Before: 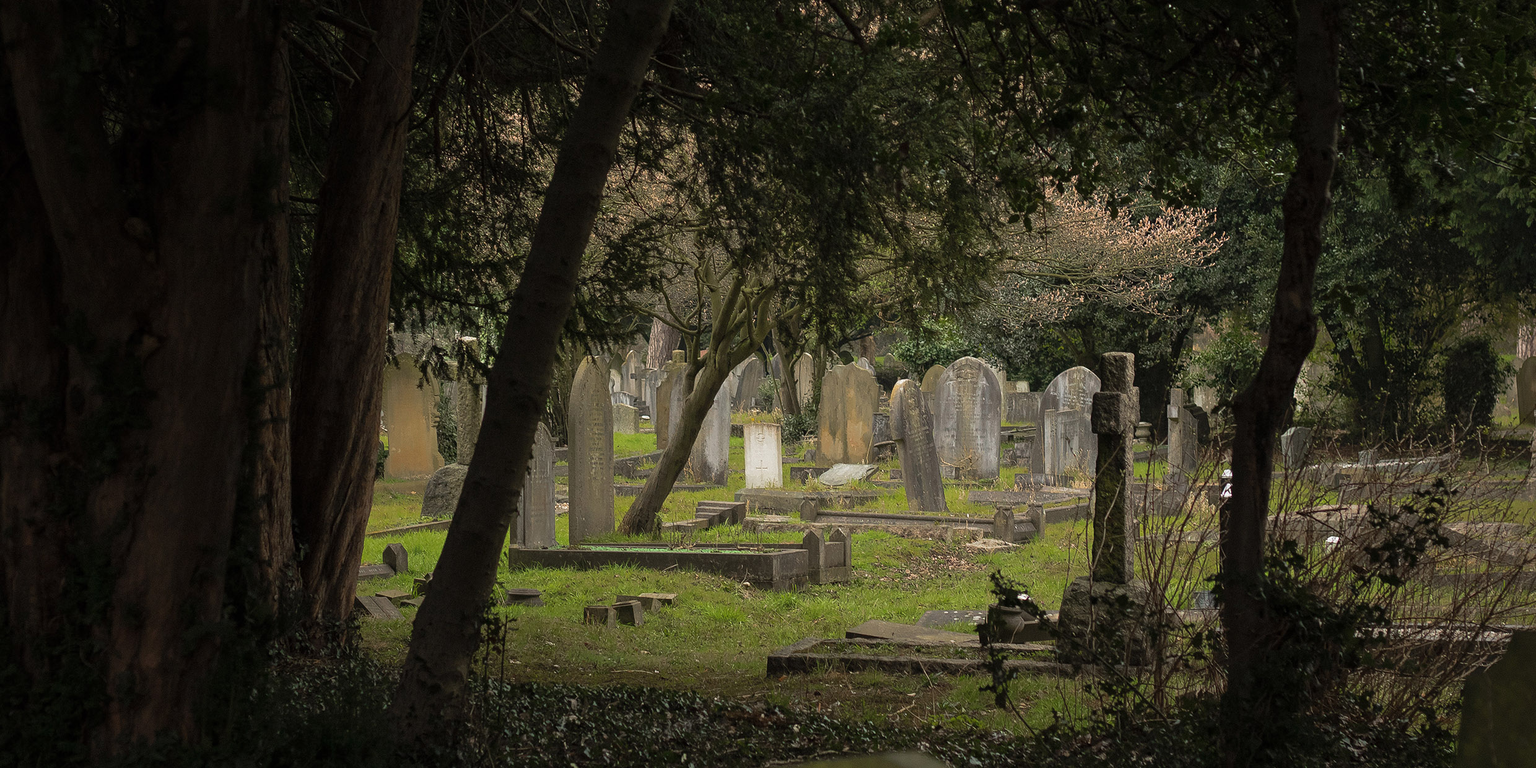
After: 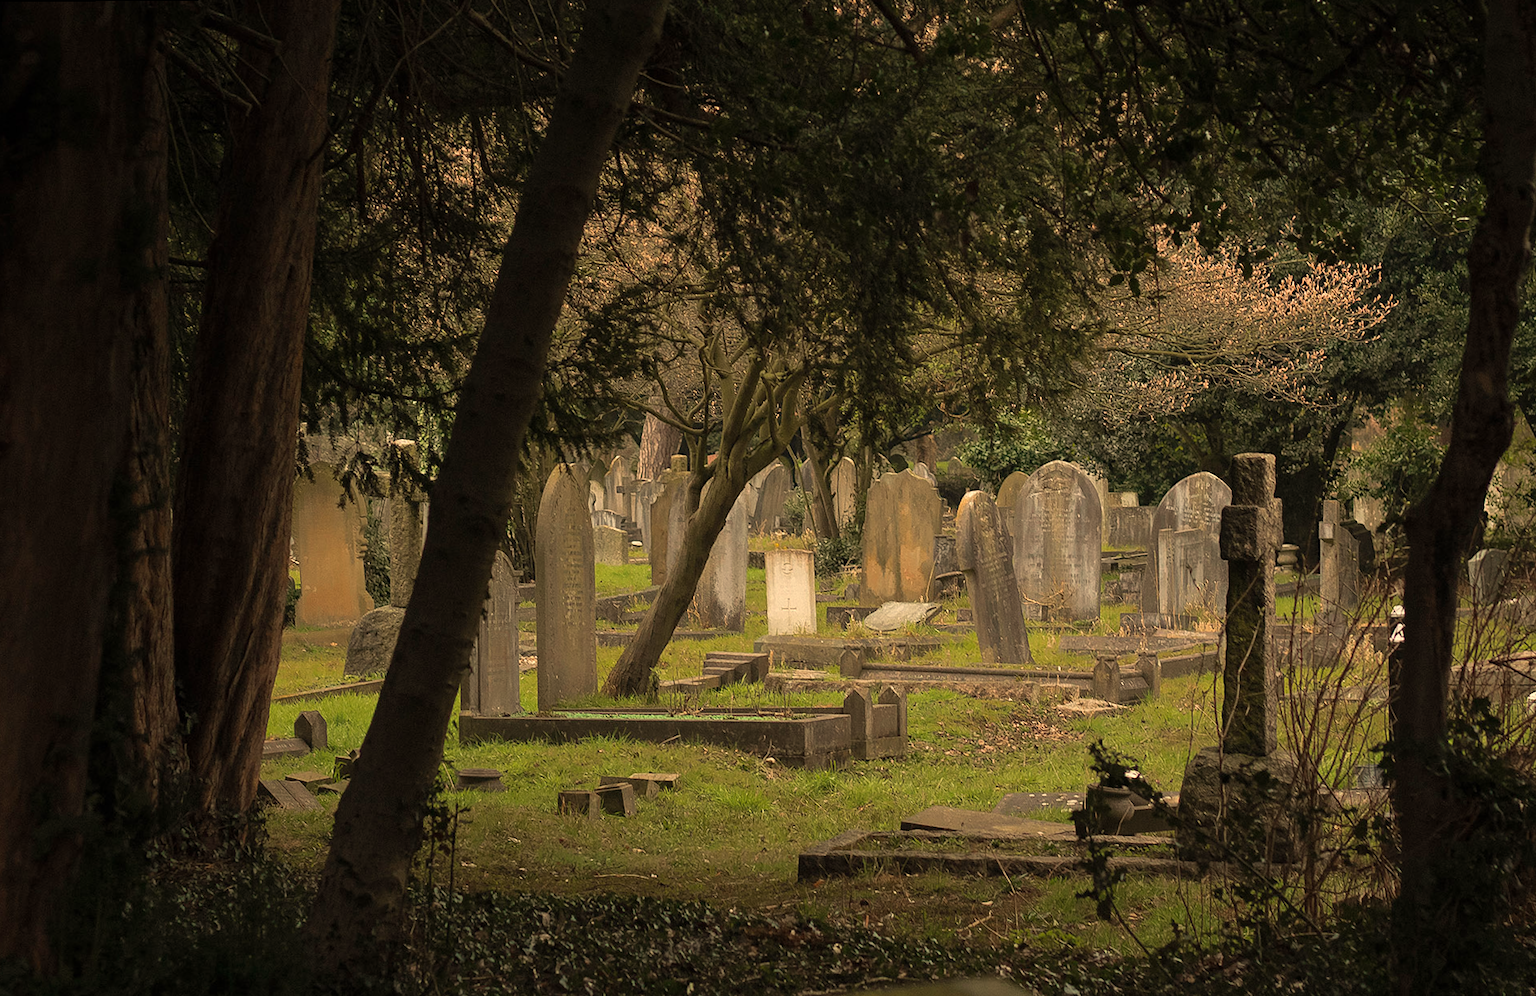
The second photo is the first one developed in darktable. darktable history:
crop: left 9.88%, right 12.664%
rotate and perspective: rotation -0.45°, automatic cropping original format, crop left 0.008, crop right 0.992, crop top 0.012, crop bottom 0.988
white balance: red 1.138, green 0.996, blue 0.812
tone equalizer: on, module defaults
